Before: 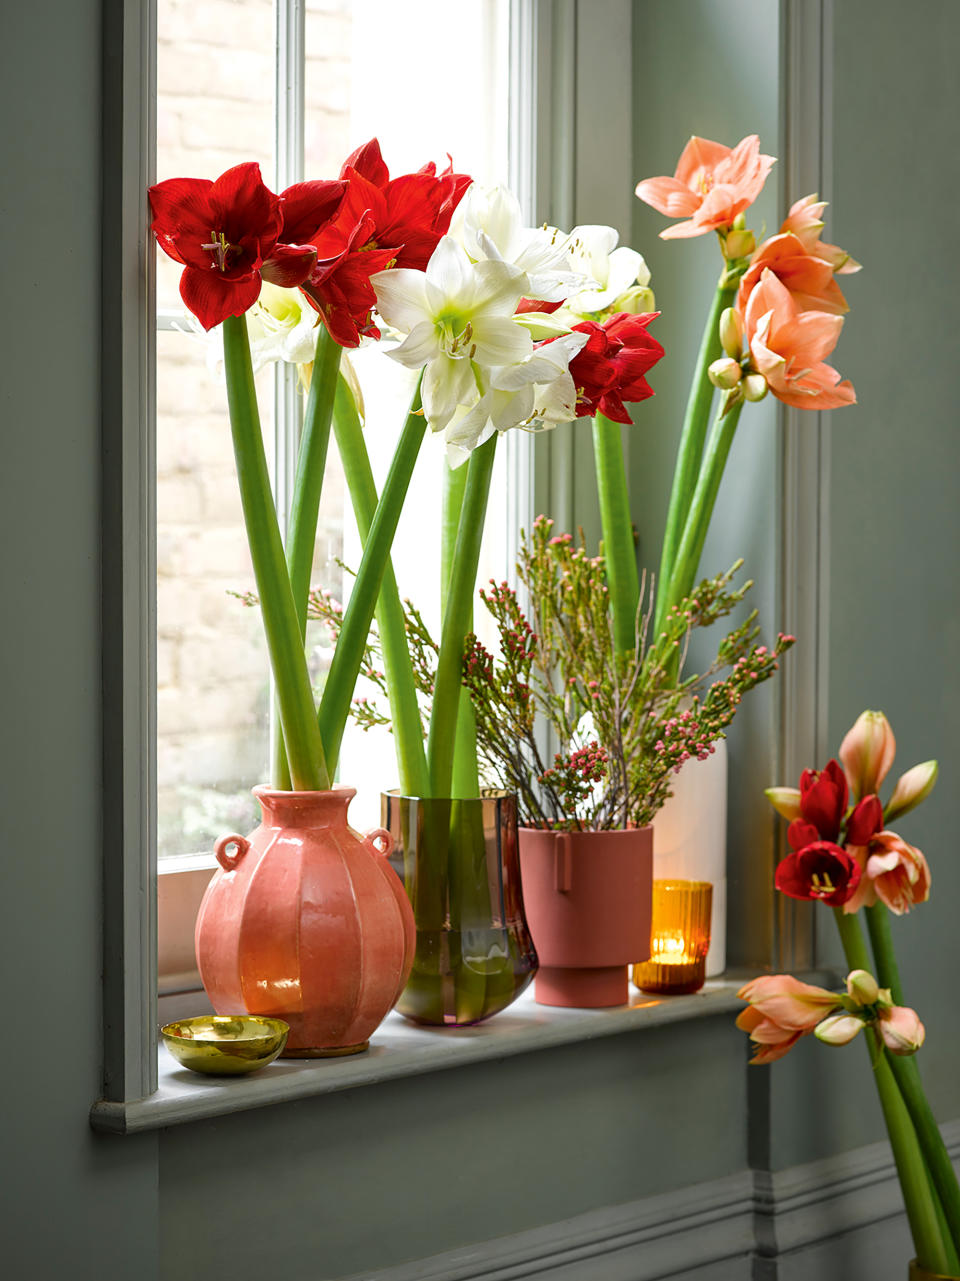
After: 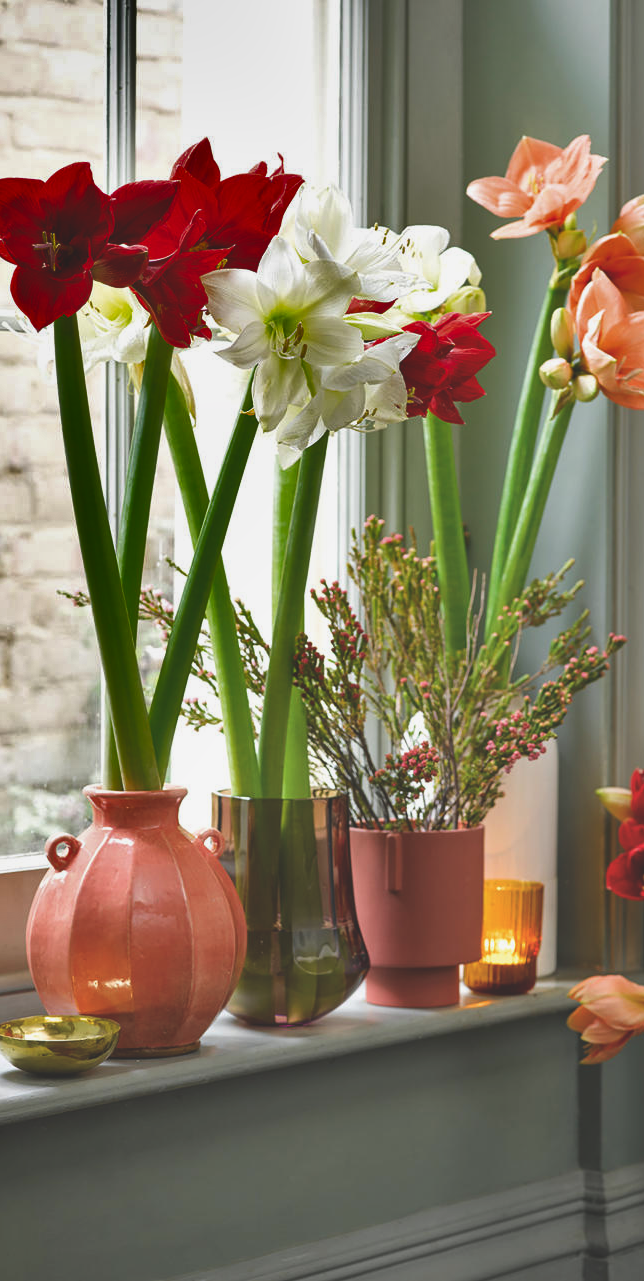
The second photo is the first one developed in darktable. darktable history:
crop and rotate: left 17.618%, right 15.281%
exposure: black level correction -0.025, exposure -0.12 EV, compensate exposure bias true, compensate highlight preservation false
shadows and highlights: shadows 20.94, highlights -81.99, soften with gaussian
